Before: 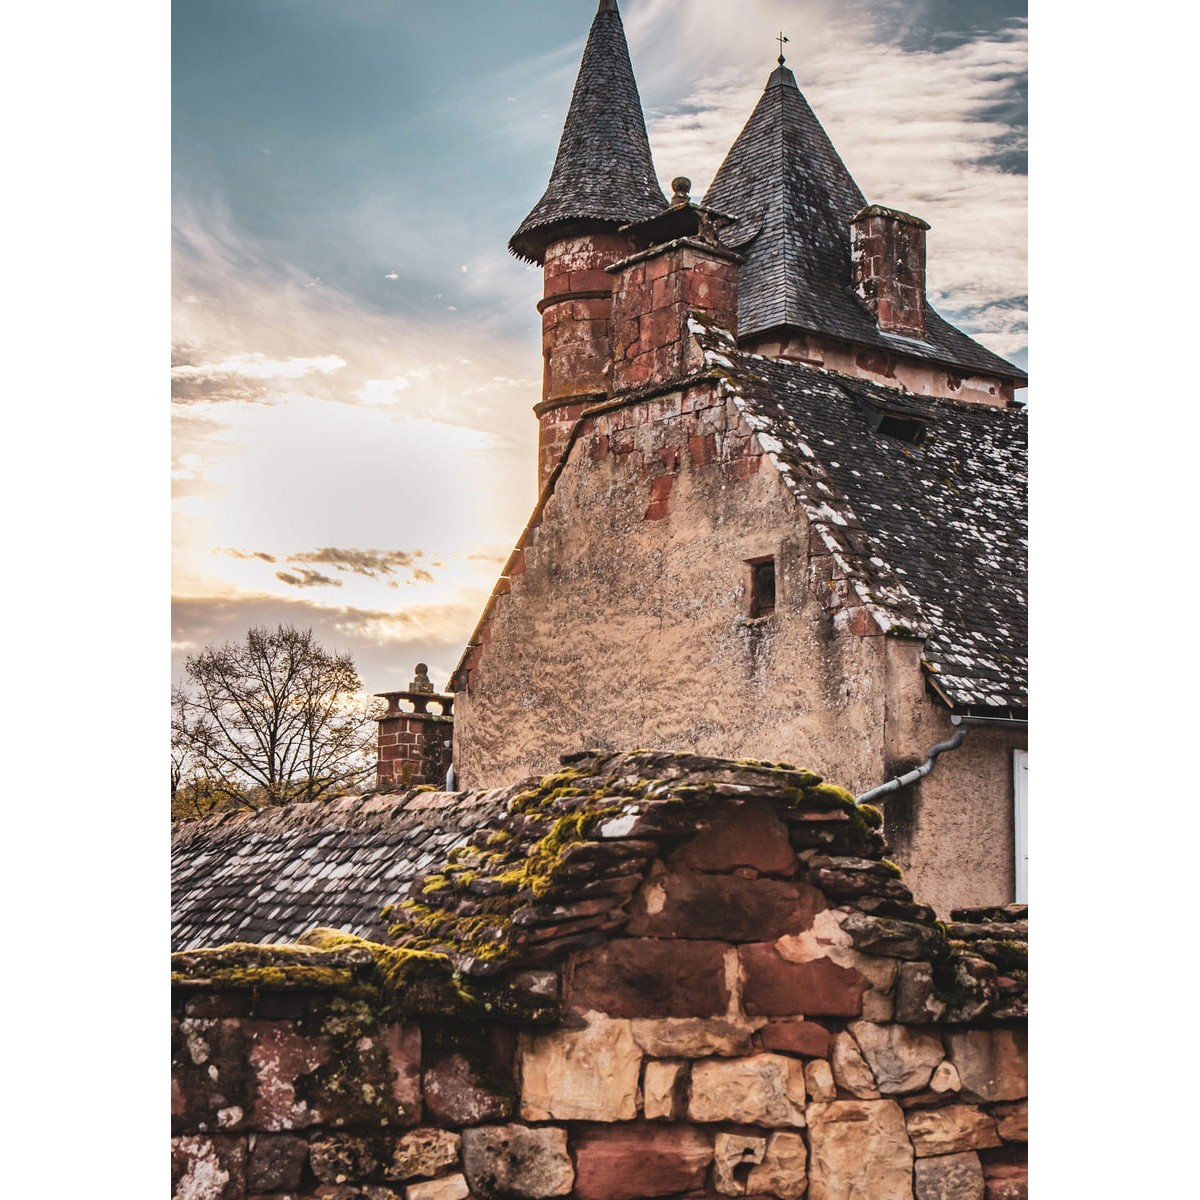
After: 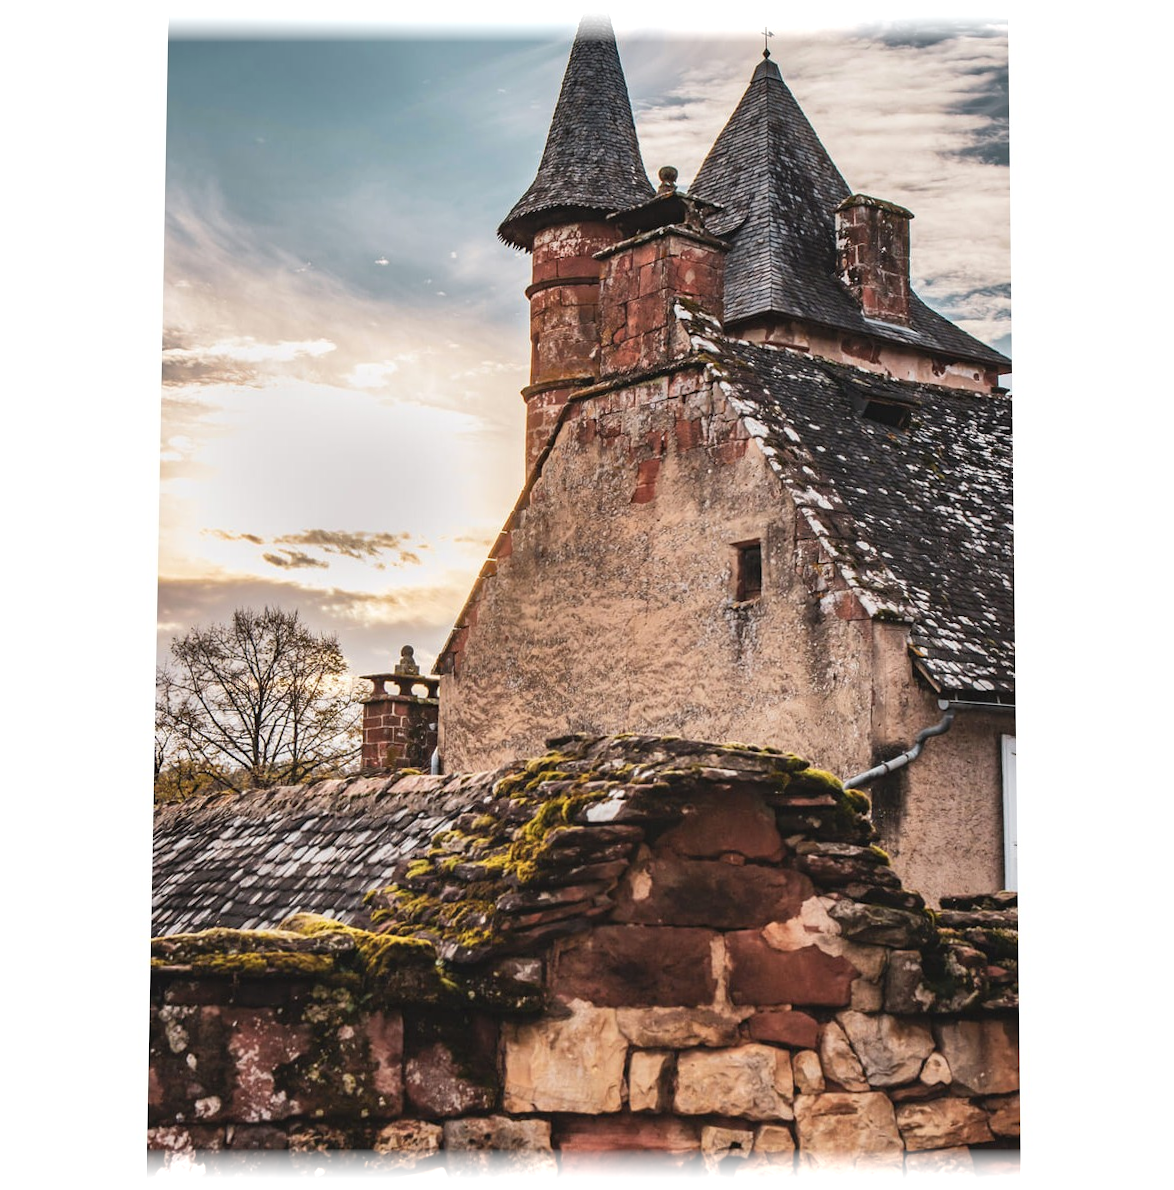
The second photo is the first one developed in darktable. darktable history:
vignetting: fall-off start 93%, fall-off radius 5%, brightness 1, saturation -0.49, automatic ratio true, width/height ratio 1.332, shape 0.04, unbound false
rotate and perspective: rotation 0.226°, lens shift (vertical) -0.042, crop left 0.023, crop right 0.982, crop top 0.006, crop bottom 0.994
